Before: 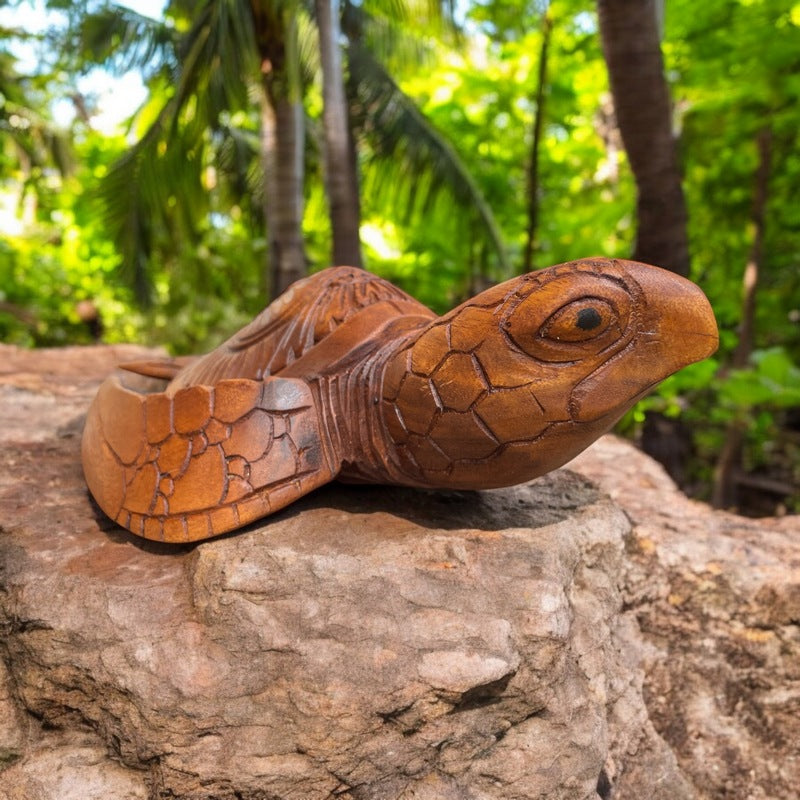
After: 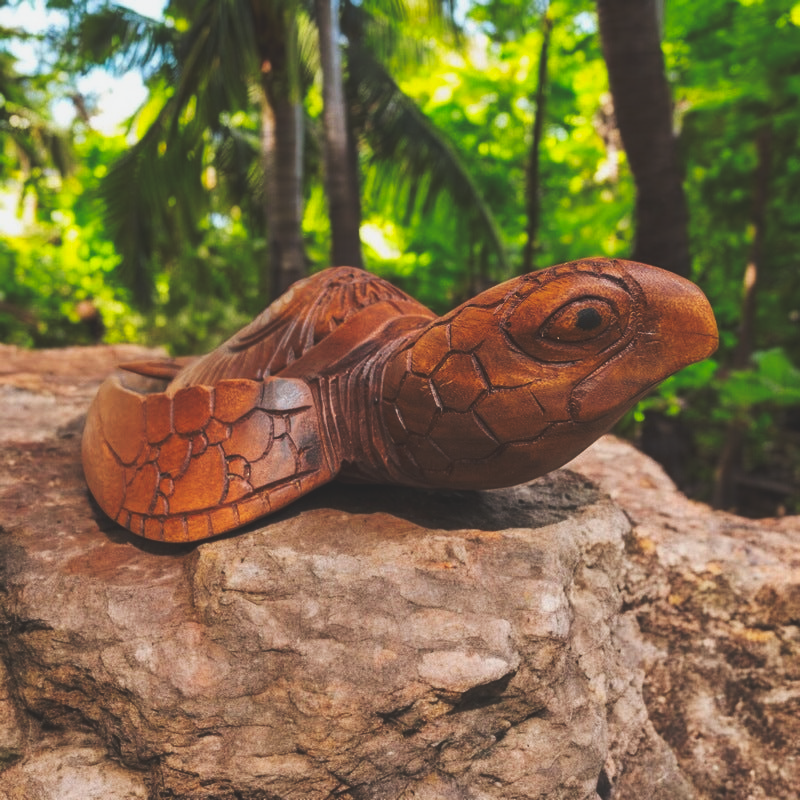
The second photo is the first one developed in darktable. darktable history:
tone curve: curves: ch0 [(0, 0.142) (0.384, 0.314) (0.752, 0.711) (0.991, 0.95)]; ch1 [(0.006, 0.129) (0.346, 0.384) (1, 1)]; ch2 [(0.003, 0.057) (0.261, 0.248) (1, 1)], preserve colors none
color correction: highlights a* -0.322, highlights b* -0.13
